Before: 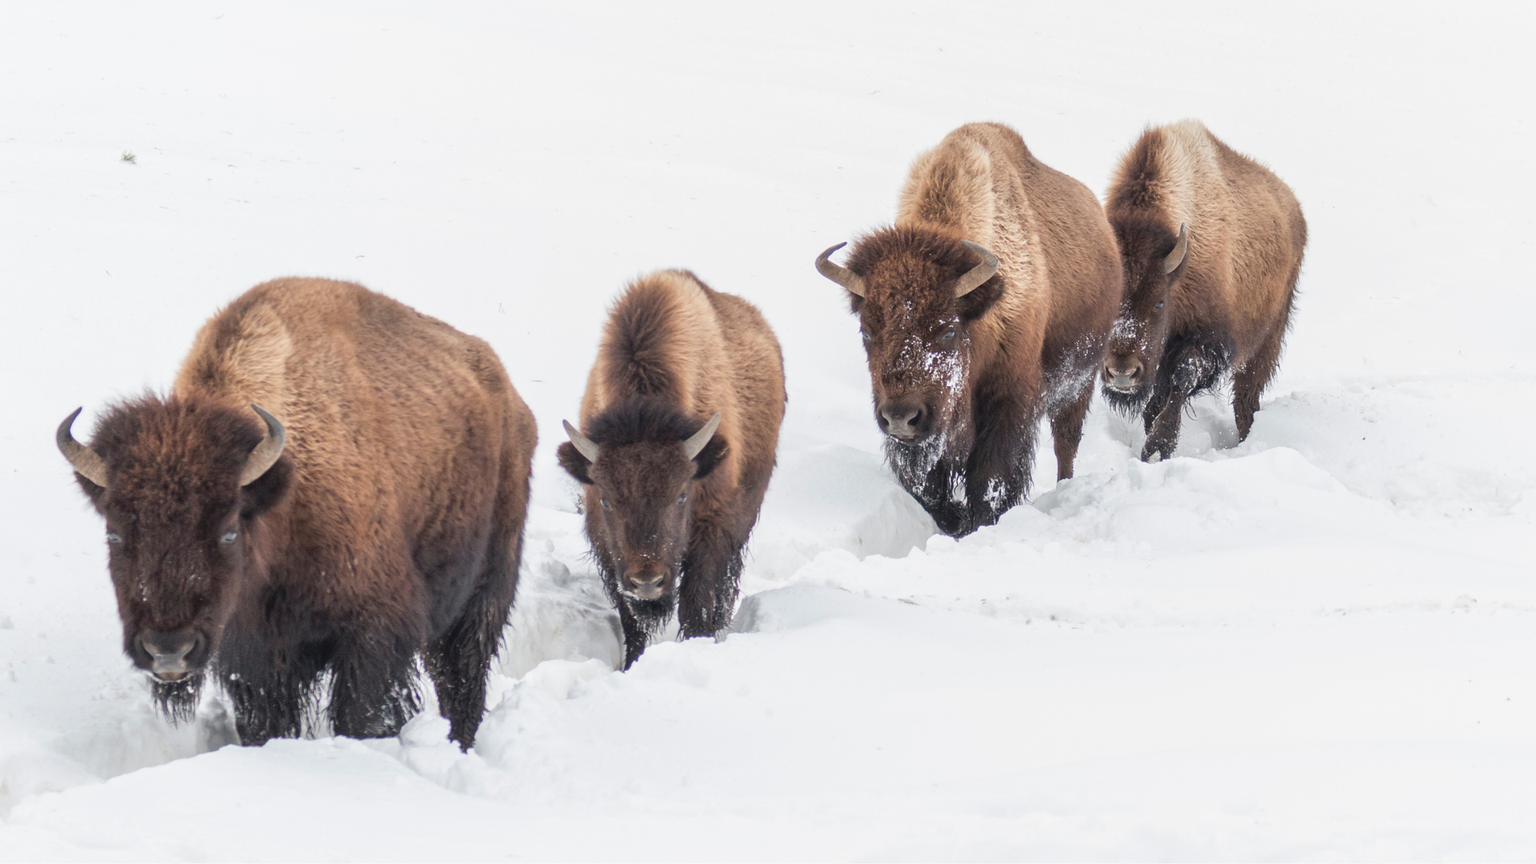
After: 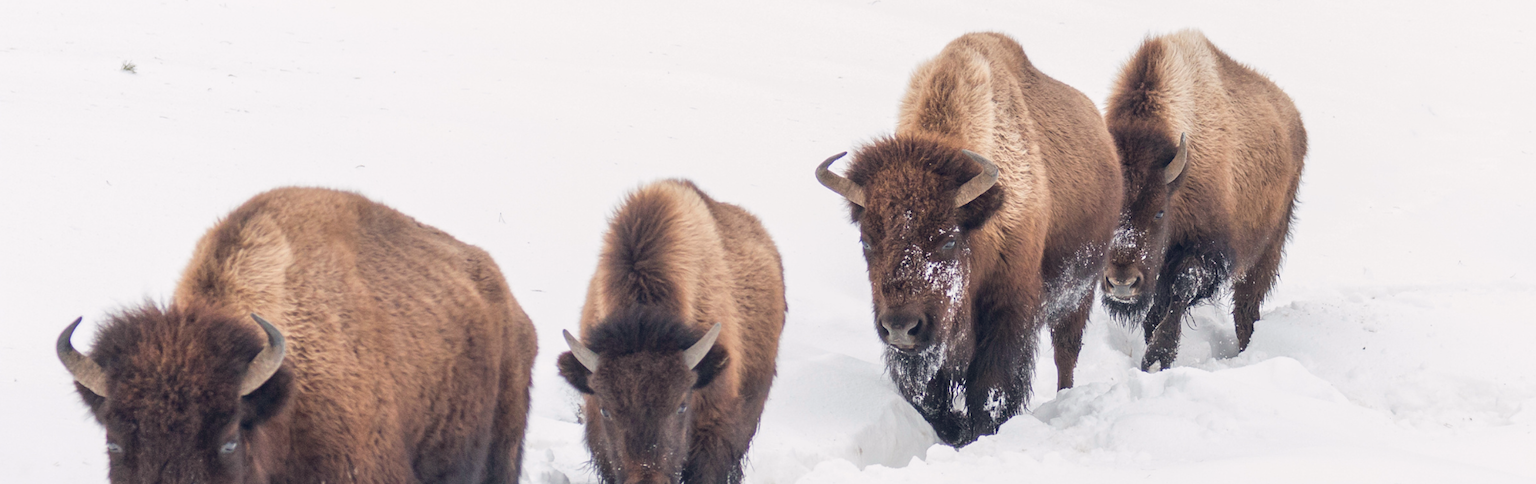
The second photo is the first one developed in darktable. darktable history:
crop and rotate: top 10.473%, bottom 33.369%
color balance rgb: highlights gain › luminance 0.577%, highlights gain › chroma 0.514%, highlights gain › hue 42.66°, global offset › chroma 0.099%, global offset › hue 254.15°, perceptual saturation grading › global saturation 0.688%
base curve: preserve colors none
